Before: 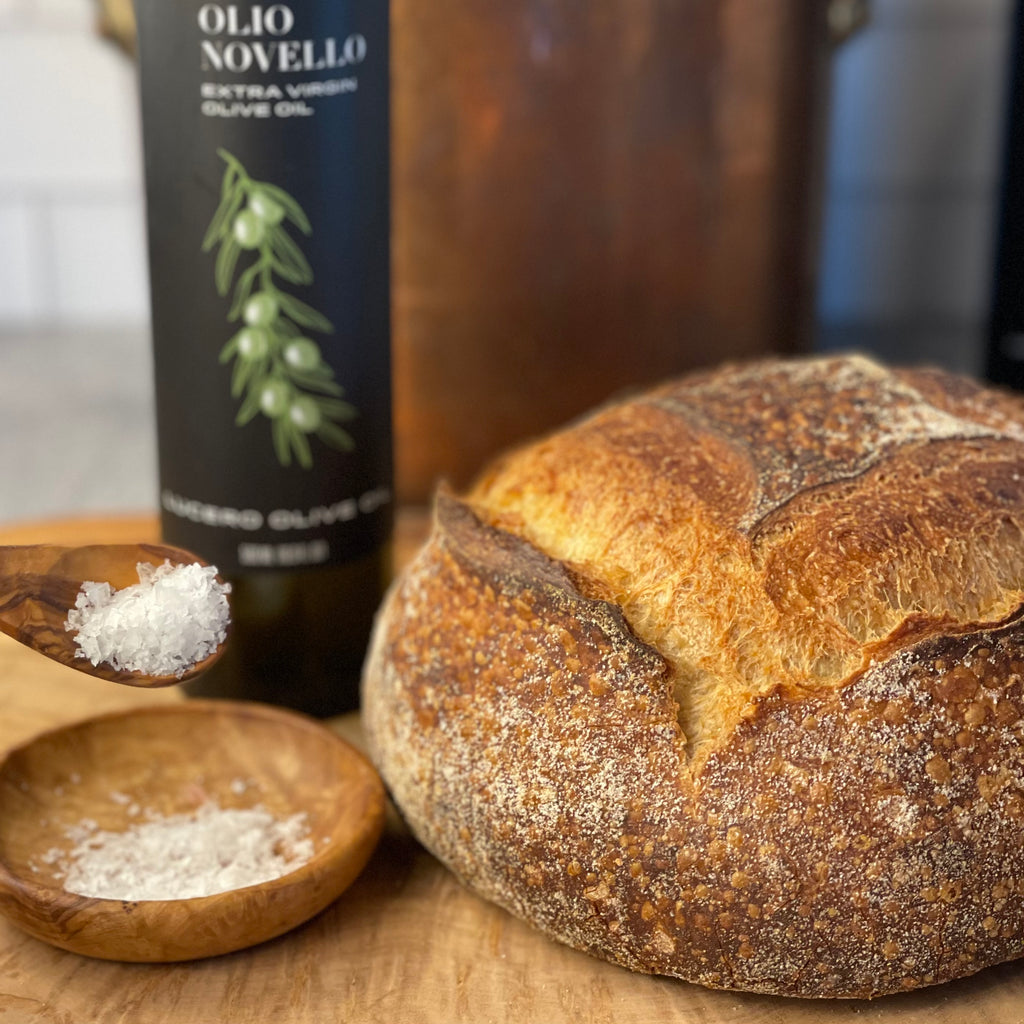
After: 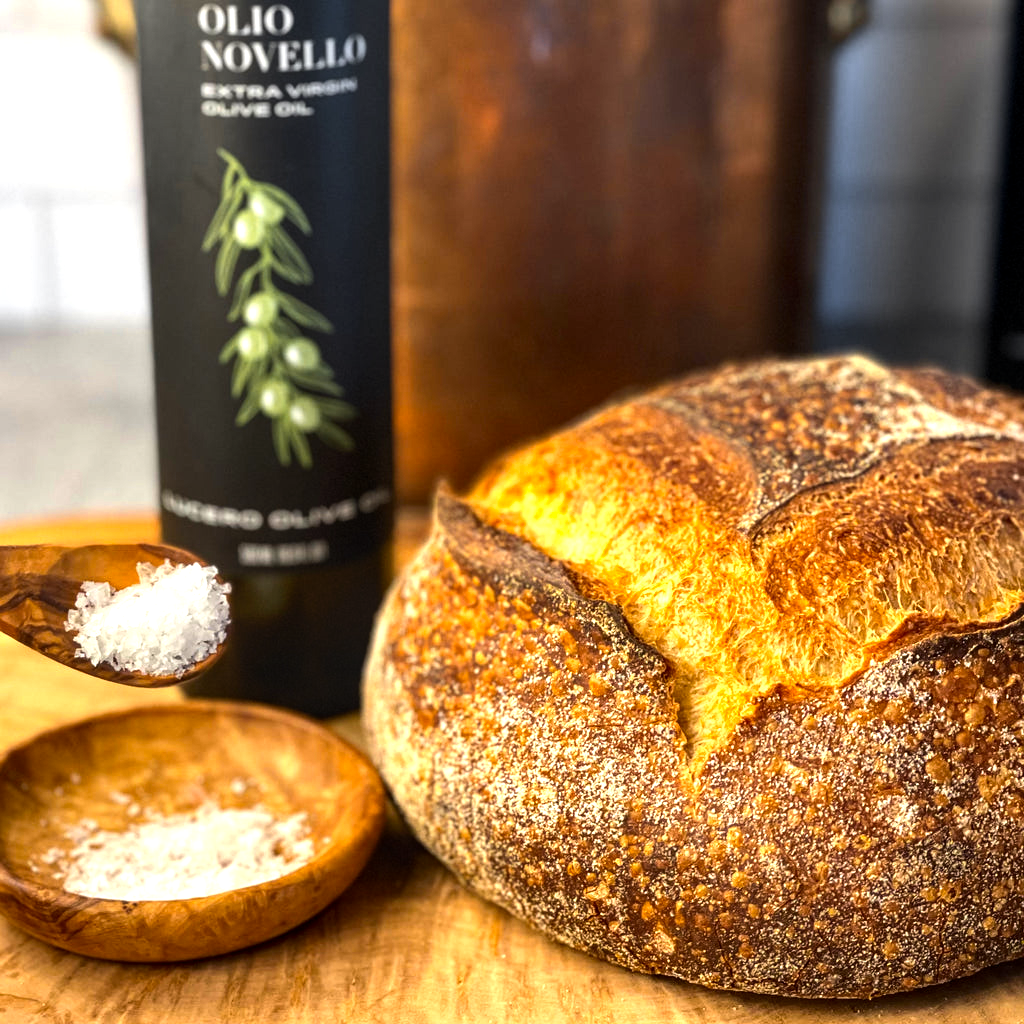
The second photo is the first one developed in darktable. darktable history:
color zones: curves: ch0 [(0, 0.511) (0.143, 0.531) (0.286, 0.56) (0.429, 0.5) (0.571, 0.5) (0.714, 0.5) (0.857, 0.5) (1, 0.5)]; ch1 [(0, 0.525) (0.143, 0.705) (0.286, 0.715) (0.429, 0.35) (0.571, 0.35) (0.714, 0.35) (0.857, 0.4) (1, 0.4)]; ch2 [(0, 0.572) (0.143, 0.512) (0.286, 0.473) (0.429, 0.45) (0.571, 0.5) (0.714, 0.5) (0.857, 0.518) (1, 0.518)]
tone equalizer: -8 EV -0.742 EV, -7 EV -0.726 EV, -6 EV -0.601 EV, -5 EV -0.37 EV, -3 EV 0.369 EV, -2 EV 0.6 EV, -1 EV 0.68 EV, +0 EV 0.734 EV, edges refinement/feathering 500, mask exposure compensation -1.57 EV, preserve details no
local contrast: on, module defaults
exposure: compensate highlight preservation false
